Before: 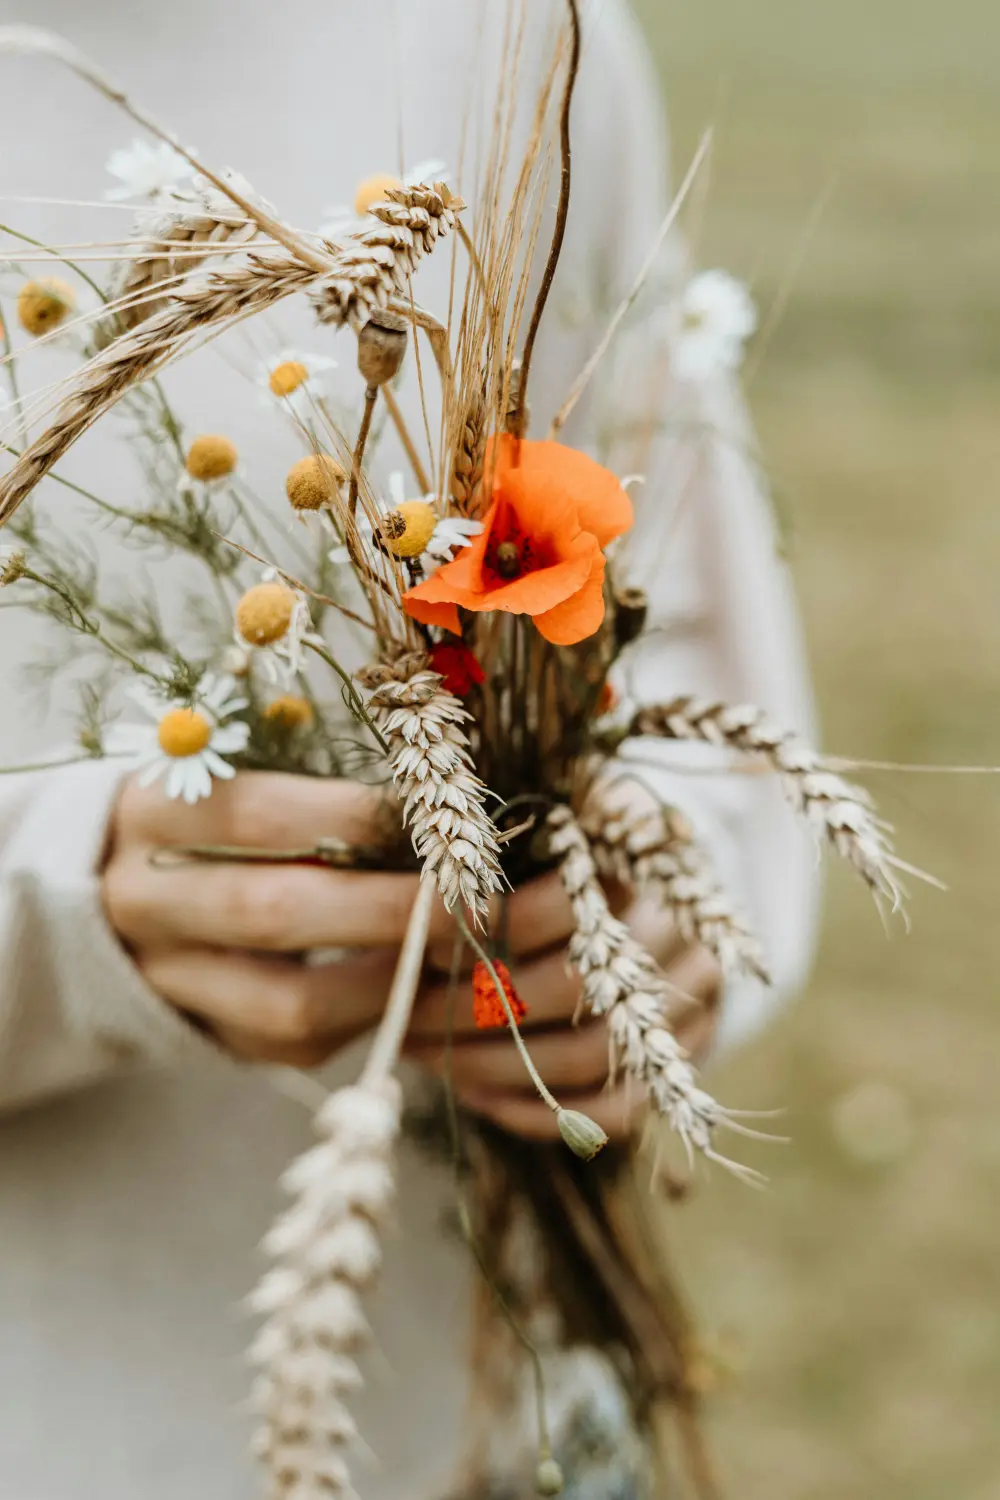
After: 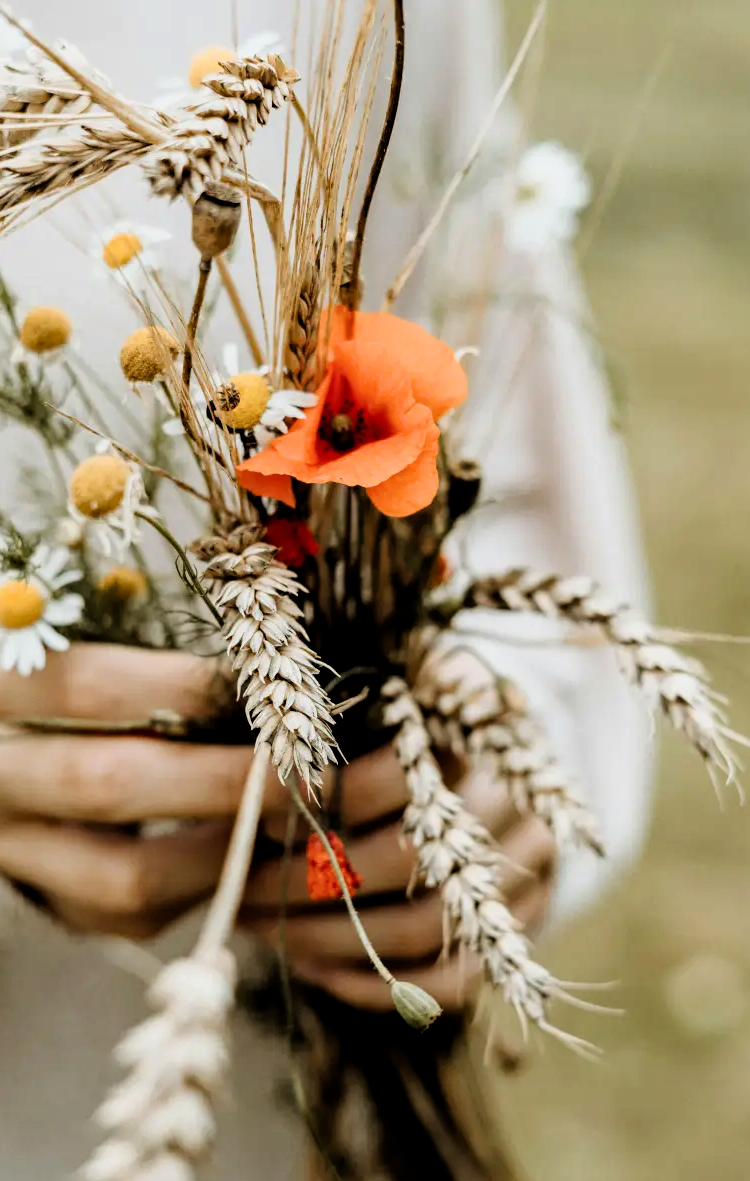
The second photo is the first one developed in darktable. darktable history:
crop: left 16.696%, top 8.534%, right 8.265%, bottom 12.676%
haze removal: adaptive false
filmic rgb: middle gray luminance 8.64%, black relative exposure -6.23 EV, white relative exposure 2.72 EV, threshold 5.94 EV, target black luminance 0%, hardness 4.72, latitude 73.48%, contrast 1.338, shadows ↔ highlights balance 10.1%, enable highlight reconstruction true
